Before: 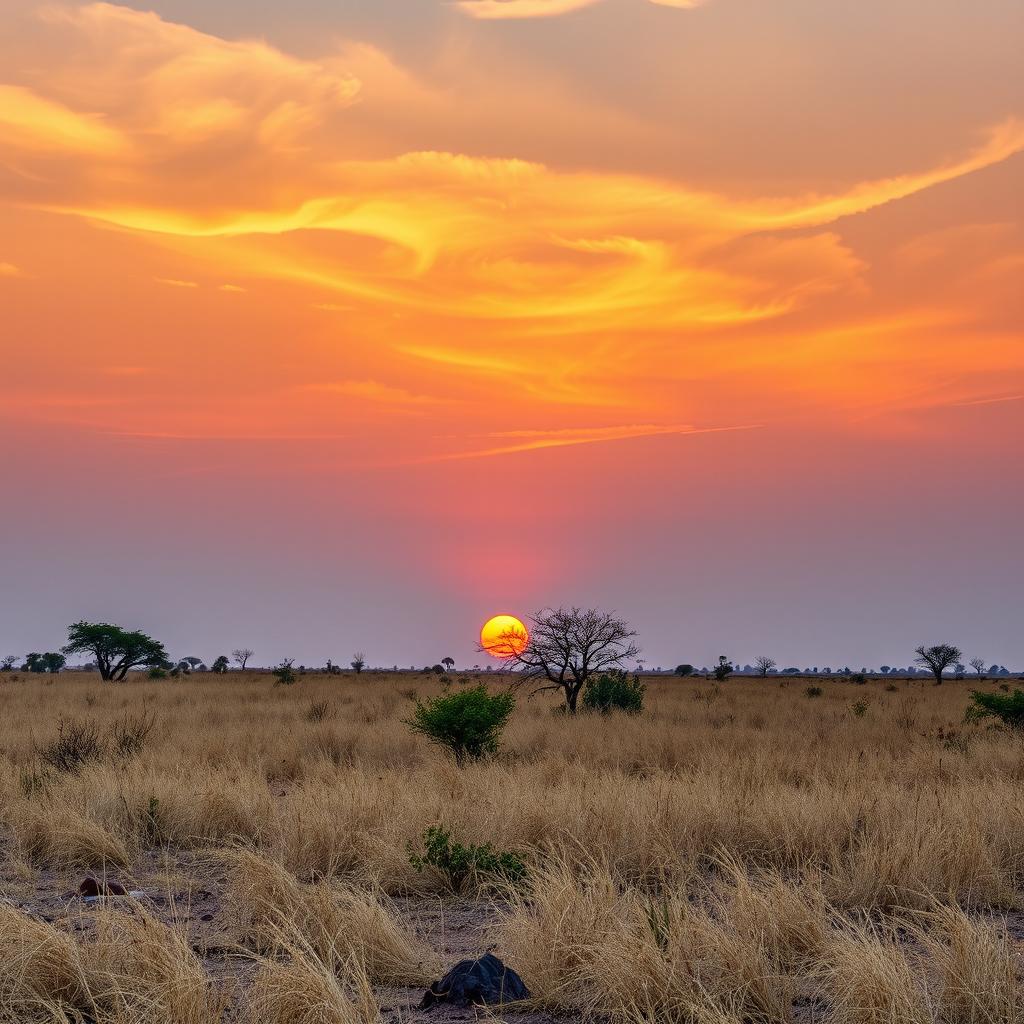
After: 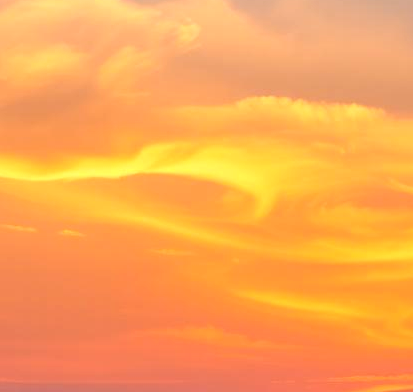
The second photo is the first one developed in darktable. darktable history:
color balance rgb: shadows lift › chroma 0.841%, shadows lift › hue 115.83°, perceptual saturation grading › global saturation 0.808%, perceptual brilliance grading › highlights 9.341%, perceptual brilliance grading › shadows -4.99%
crop: left 15.768%, top 5.444%, right 43.828%, bottom 56.193%
